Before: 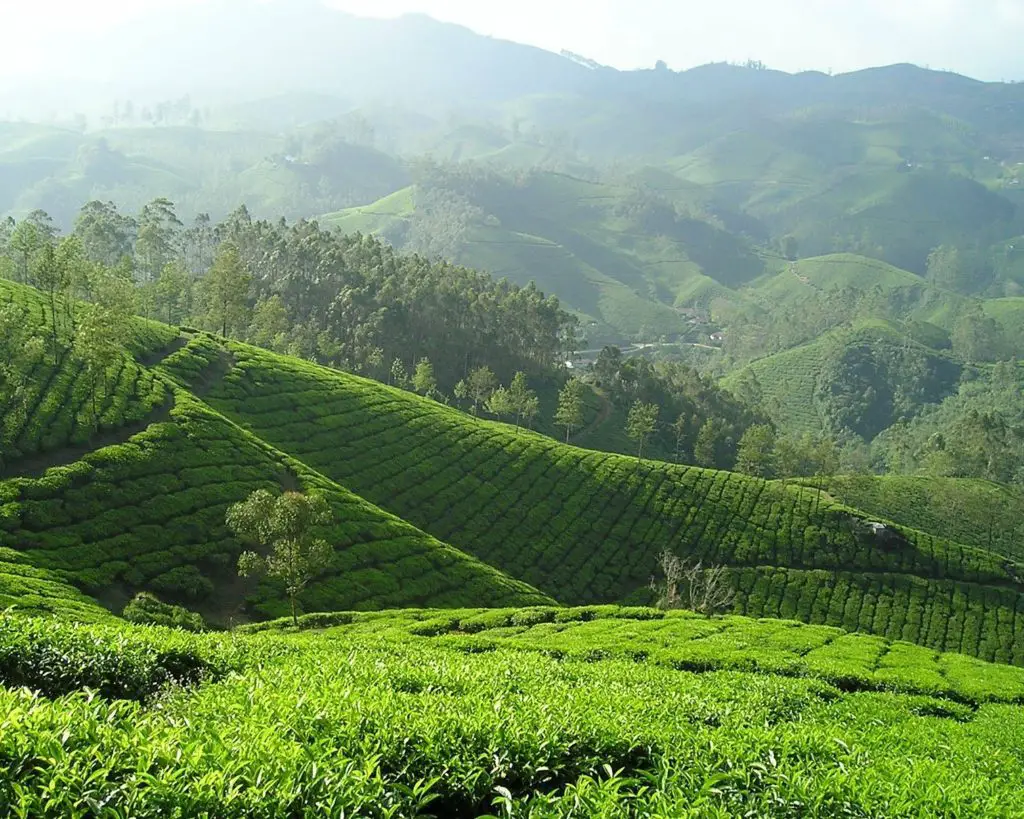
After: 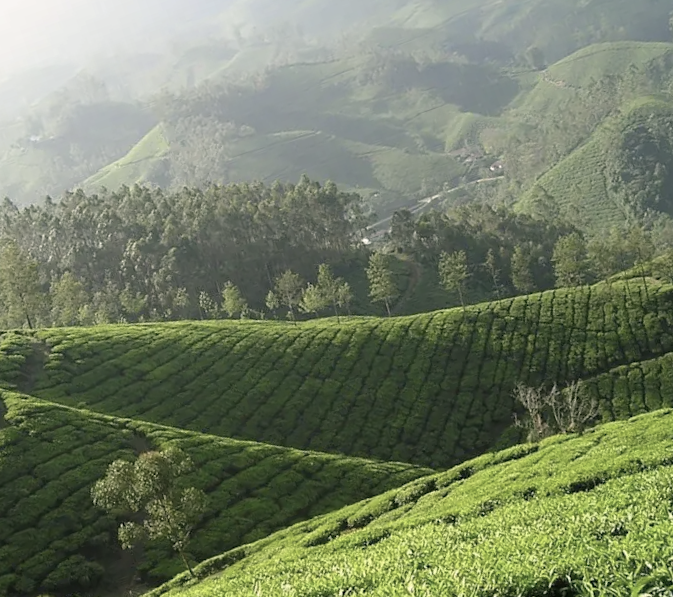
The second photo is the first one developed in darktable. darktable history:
color correction: highlights a* 5.55, highlights b* 5.25, saturation 0.673
crop and rotate: angle 19.19°, left 6.838%, right 4.024%, bottom 1.111%
